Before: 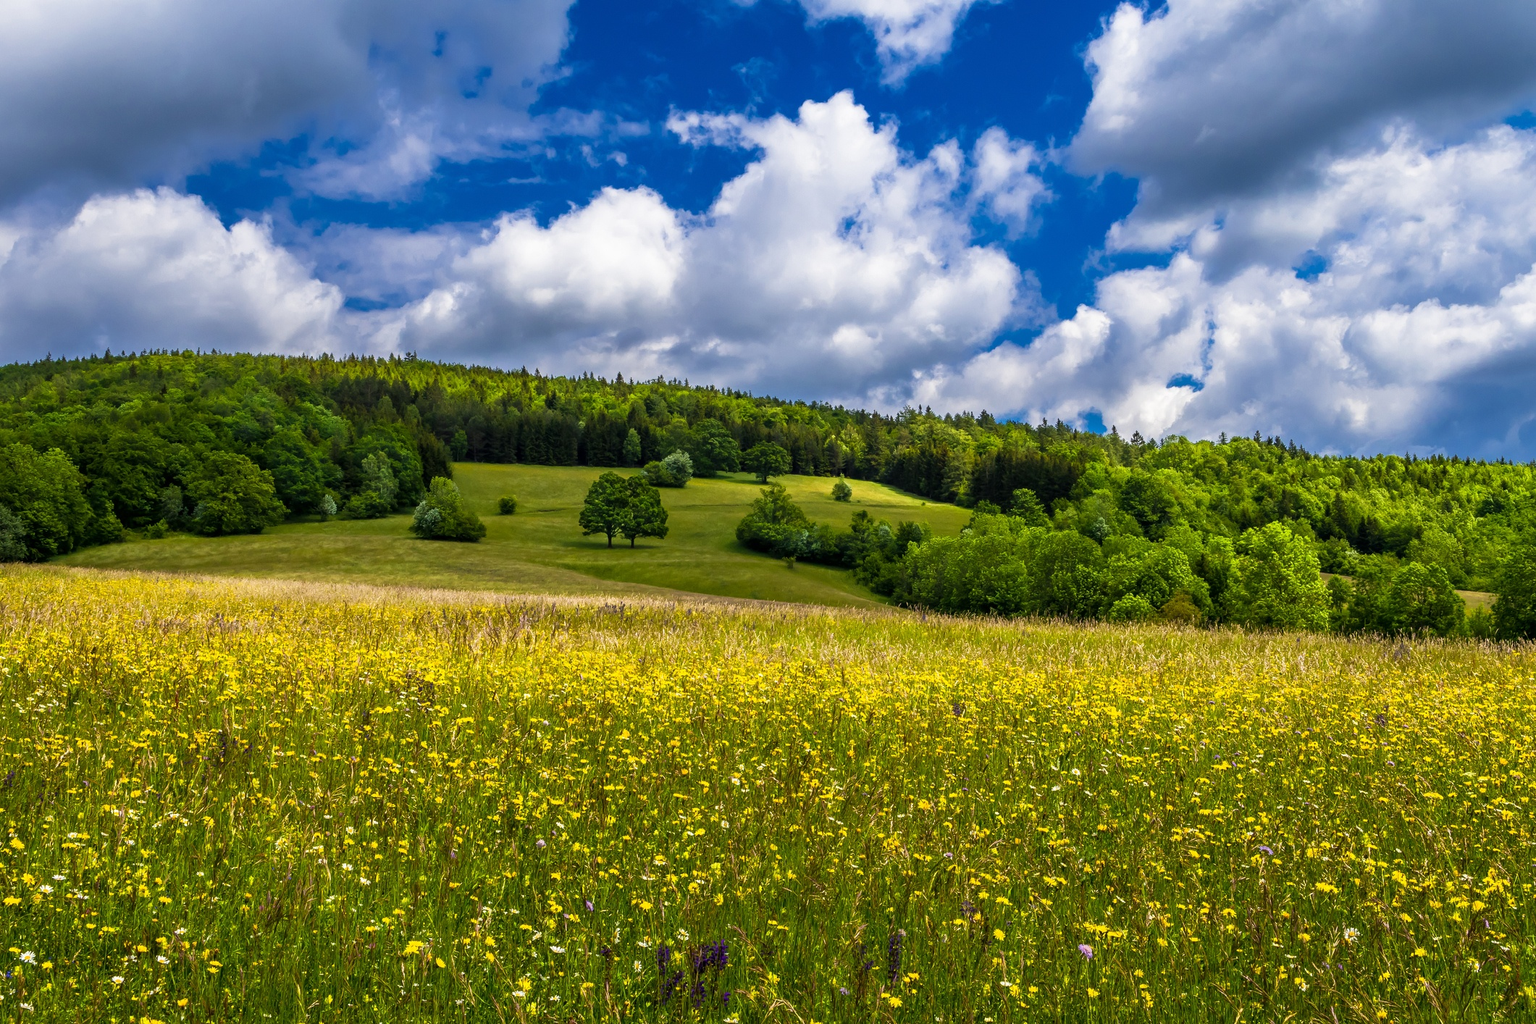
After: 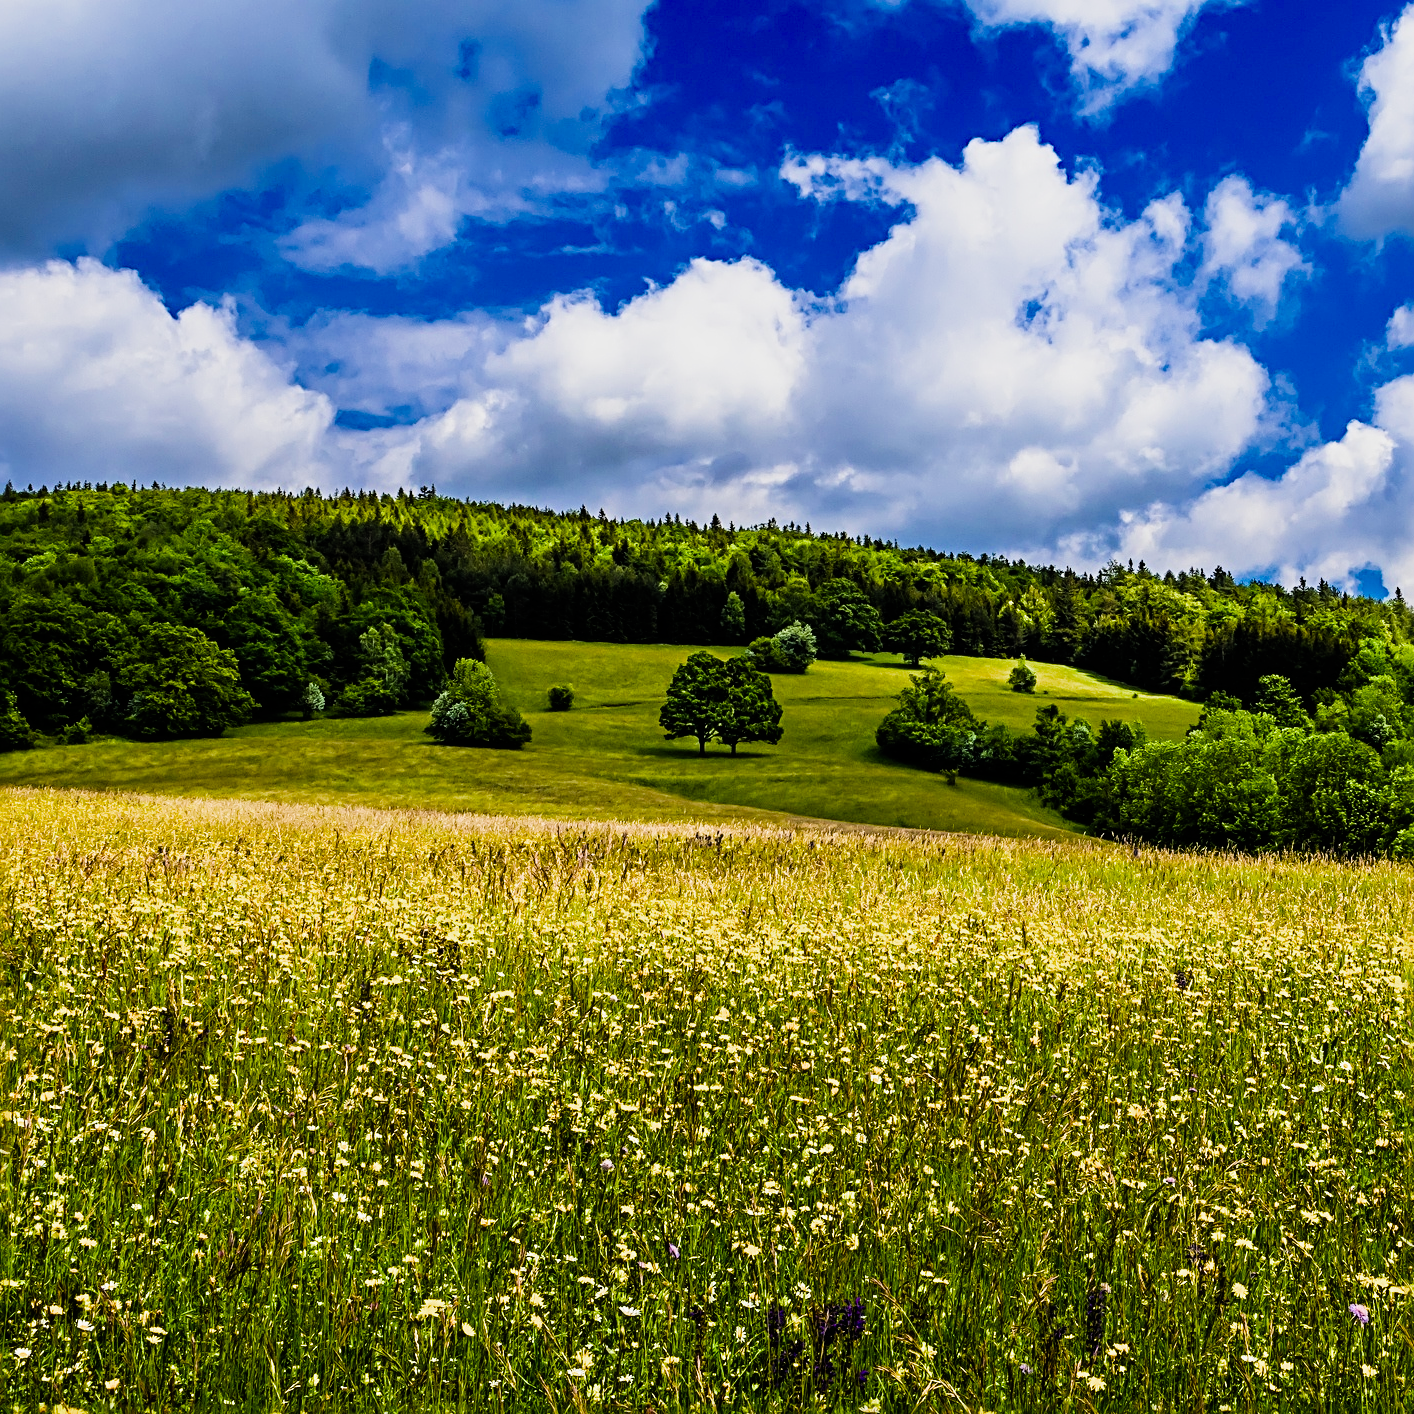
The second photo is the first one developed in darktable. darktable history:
sharpen: radius 4
tone equalizer: -8 EV -0.75 EV, -7 EV -0.7 EV, -6 EV -0.6 EV, -5 EV -0.4 EV, -3 EV 0.4 EV, -2 EV 0.6 EV, -1 EV 0.7 EV, +0 EV 0.75 EV, edges refinement/feathering 500, mask exposure compensation -1.57 EV, preserve details no
filmic rgb: black relative exposure -7.75 EV, white relative exposure 4.4 EV, threshold 3 EV, hardness 3.76, latitude 38.11%, contrast 0.966, highlights saturation mix 10%, shadows ↔ highlights balance 4.59%, color science v4 (2020), enable highlight reconstruction true
crop and rotate: left 6.617%, right 26.717%
